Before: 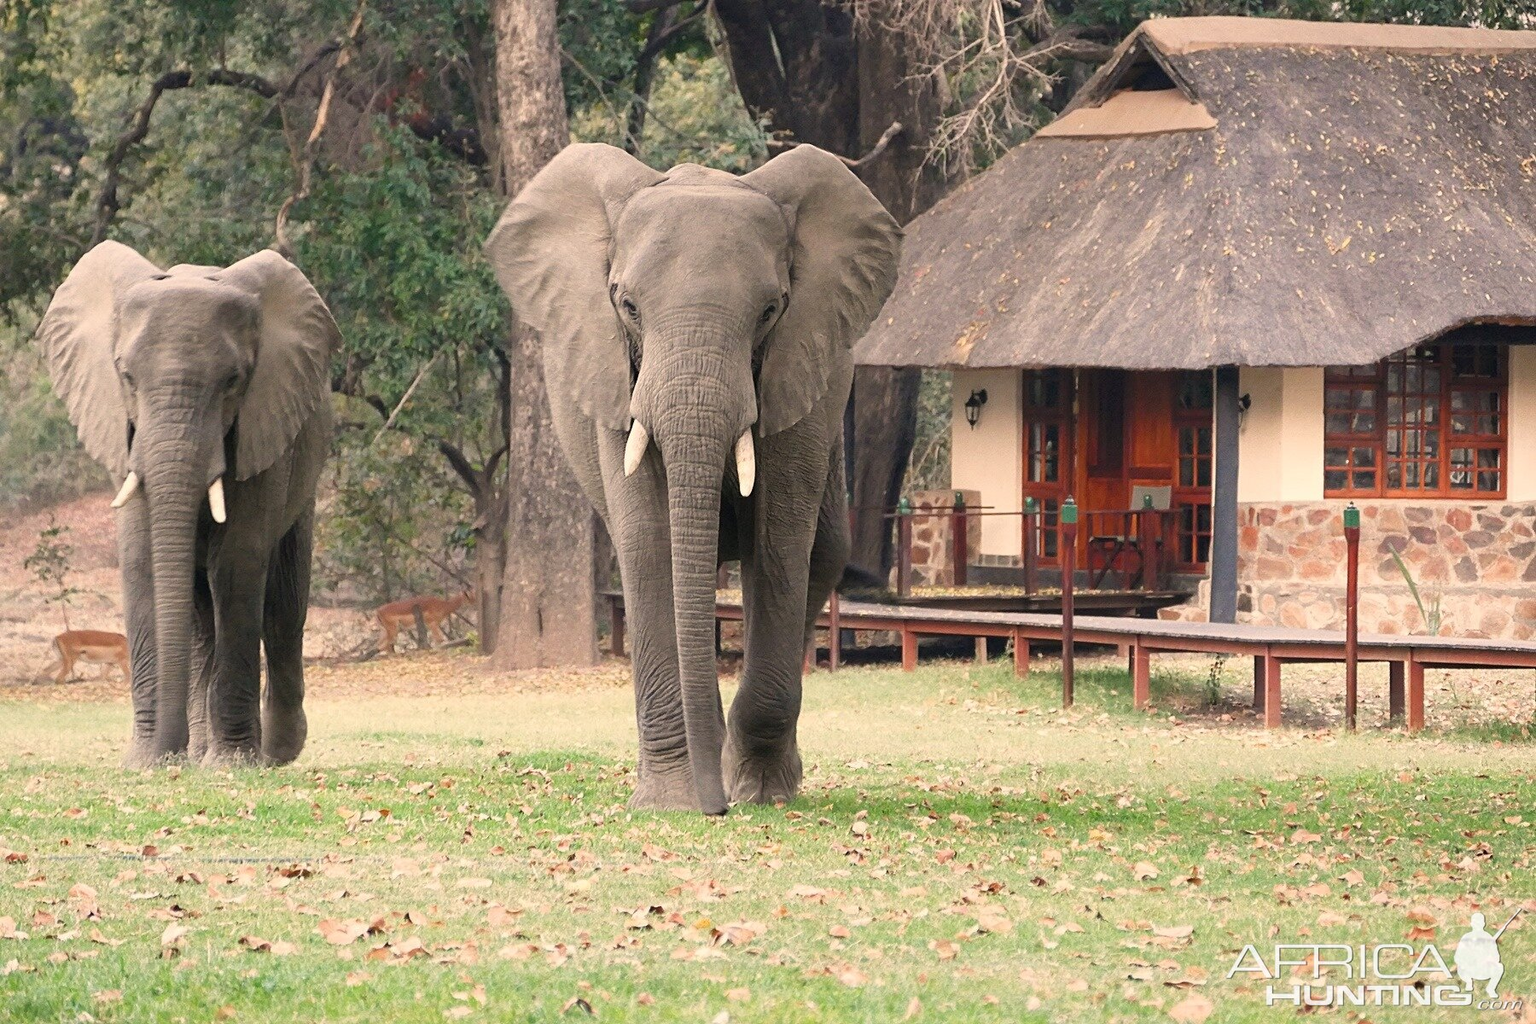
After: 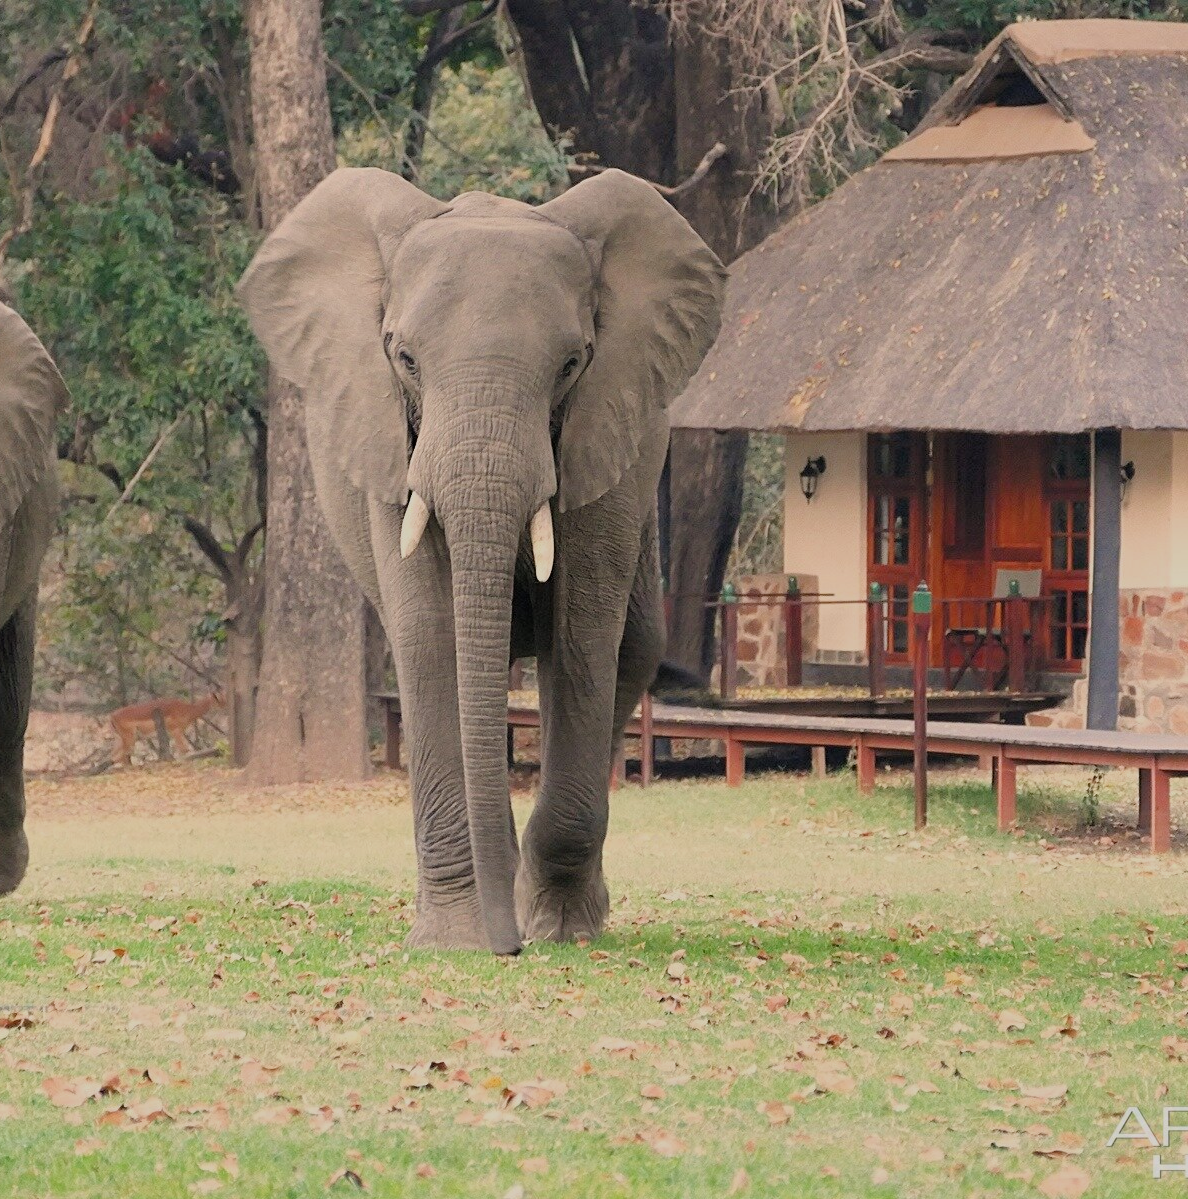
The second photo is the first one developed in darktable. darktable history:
crop and rotate: left 18.442%, right 15.508%
filmic rgb: middle gray luminance 18.42%, black relative exposure -10.5 EV, white relative exposure 3.4 EV, threshold 6 EV, target black luminance 0%, hardness 6.03, latitude 99%, contrast 0.847, shadows ↔ highlights balance 0.505%, add noise in highlights 0, preserve chrominance max RGB, color science v3 (2019), use custom middle-gray values true, iterations of high-quality reconstruction 0, contrast in highlights soft, enable highlight reconstruction true
